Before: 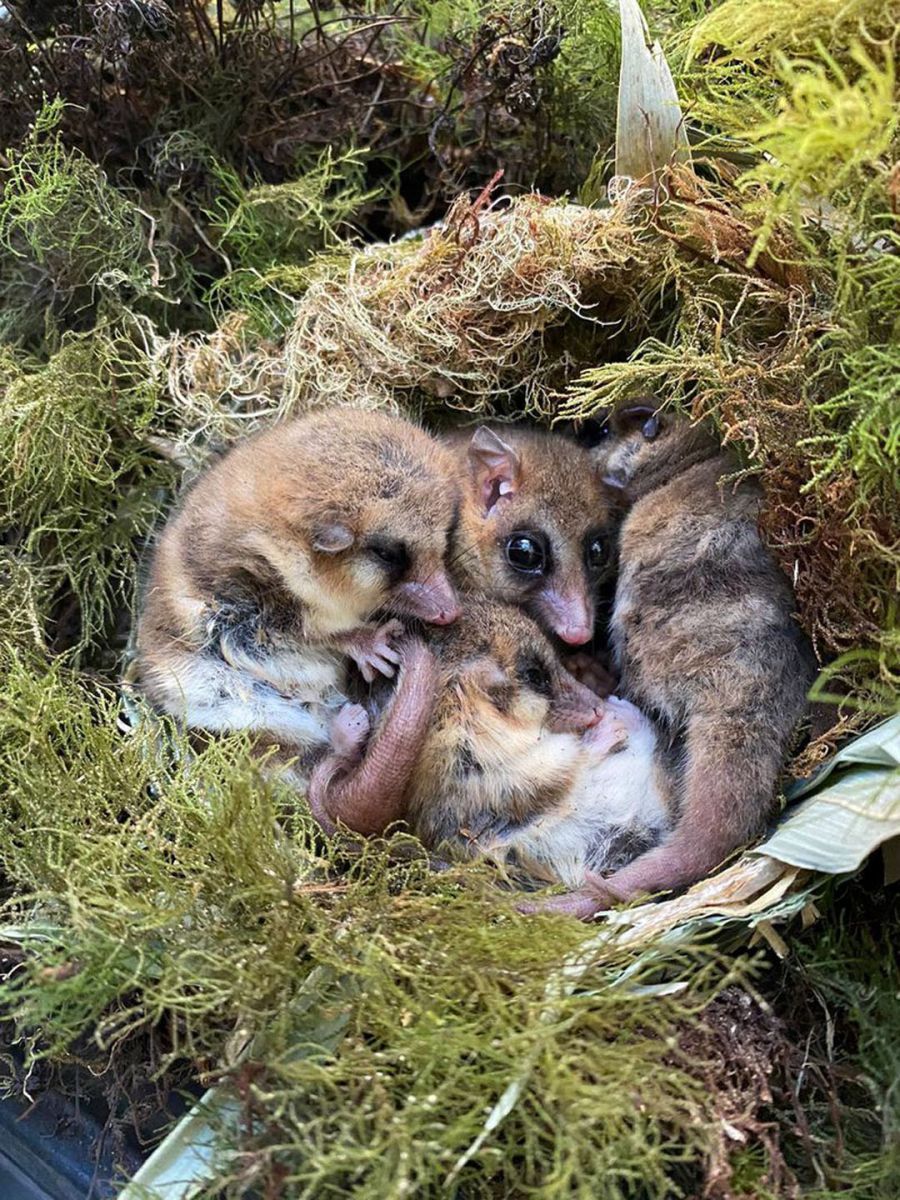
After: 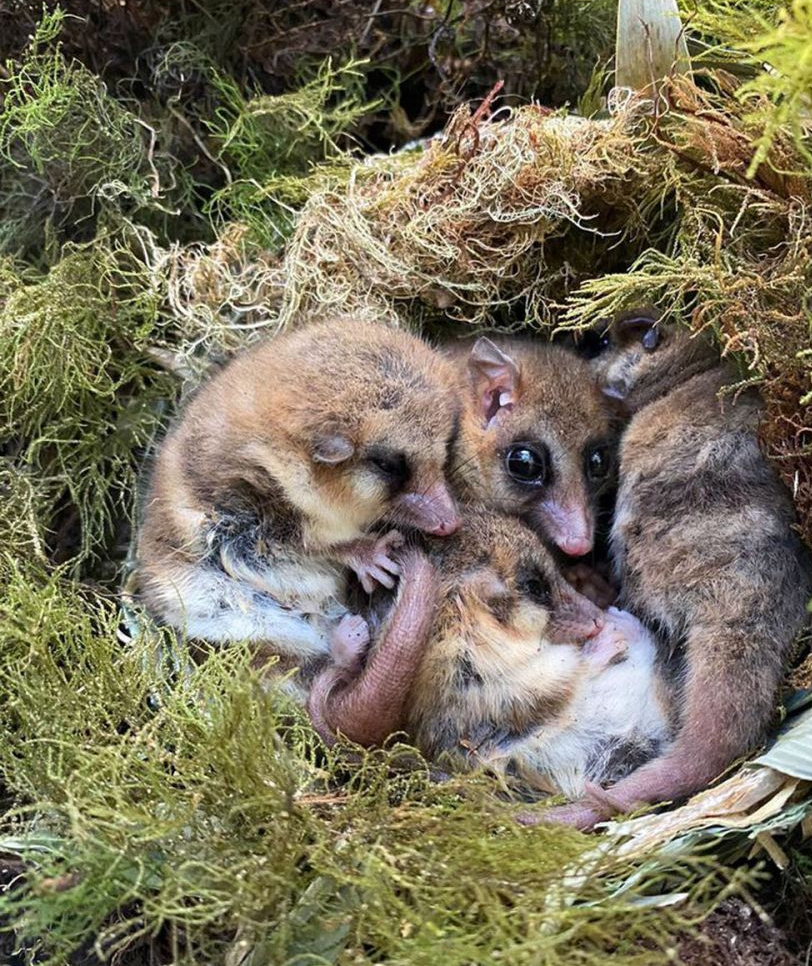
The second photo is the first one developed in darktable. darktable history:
crop: top 7.49%, right 9.717%, bottom 11.943%
exposure: compensate exposure bias true, compensate highlight preservation false
